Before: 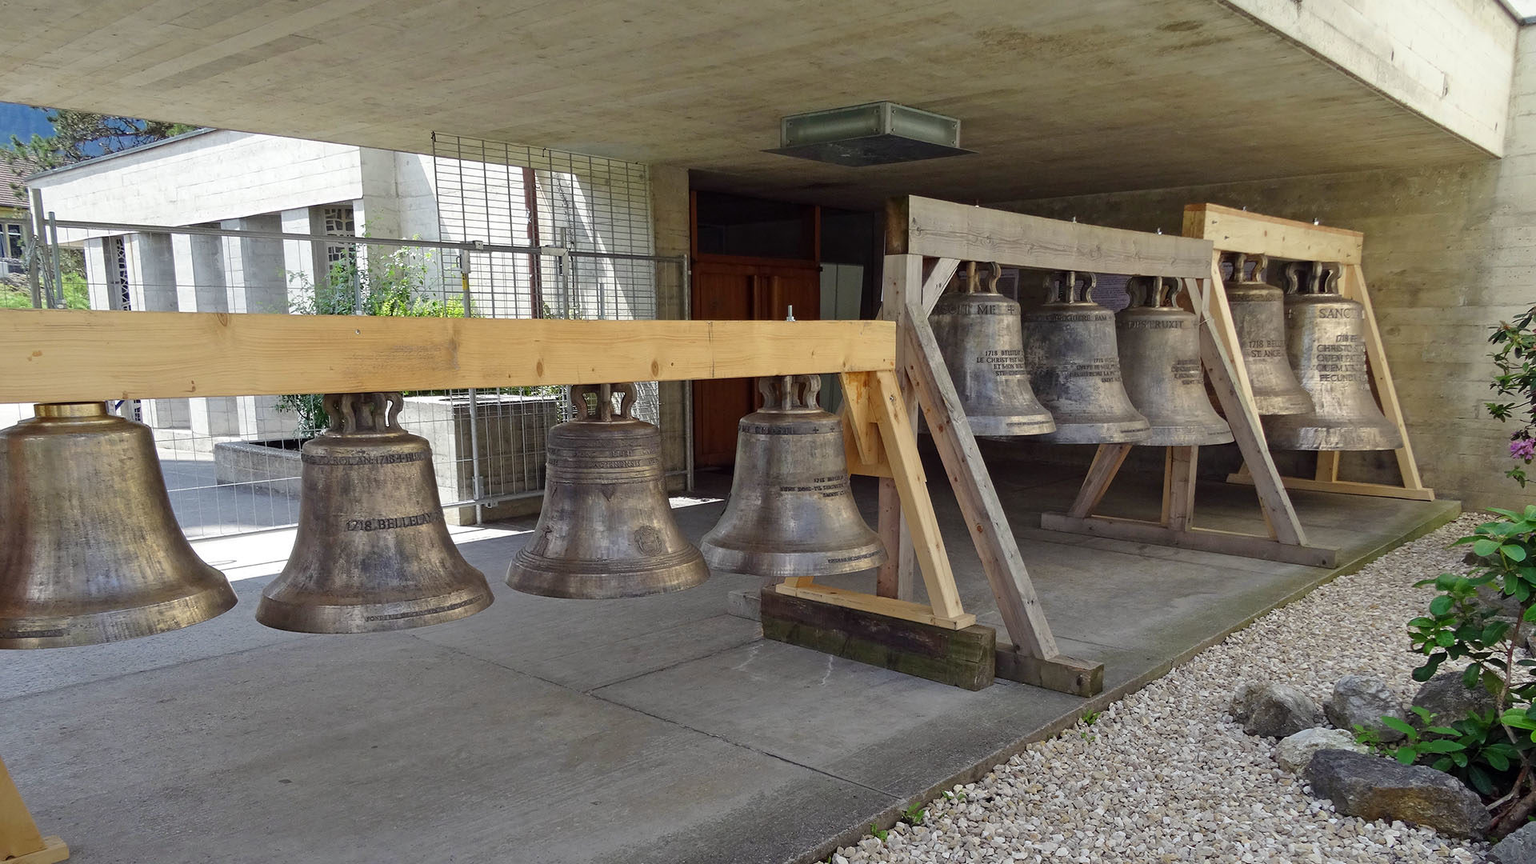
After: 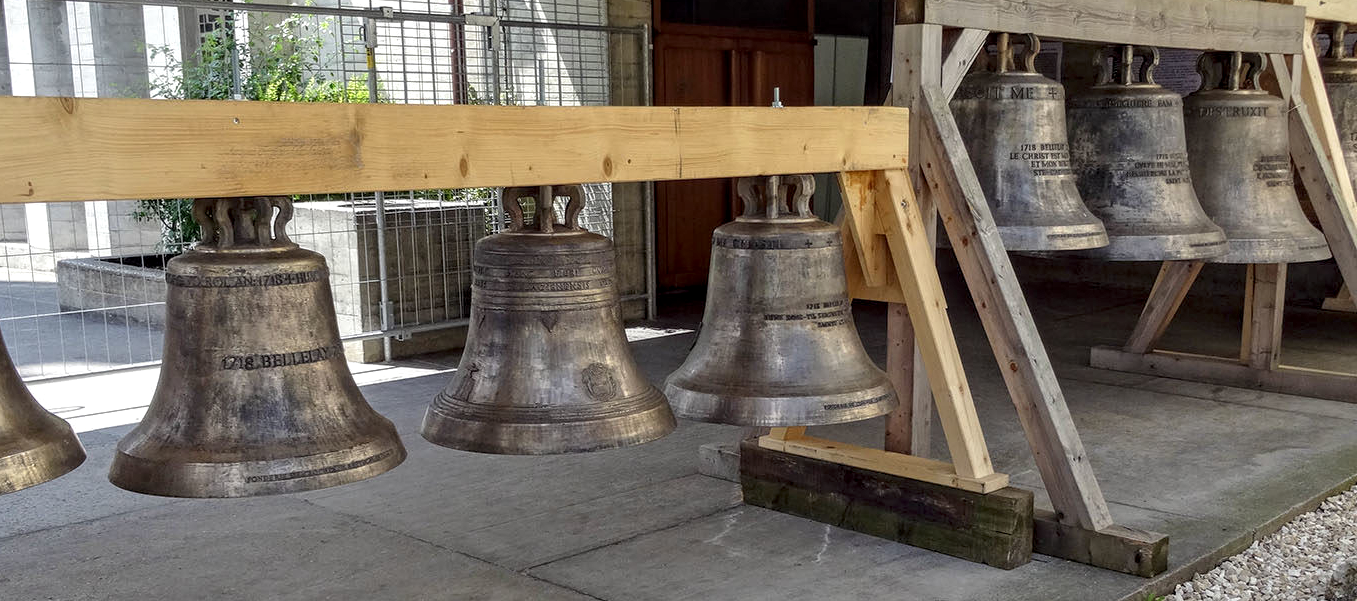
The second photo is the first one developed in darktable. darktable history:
crop: left 11.003%, top 27.248%, right 18.313%, bottom 17.064%
local contrast: detail 142%
